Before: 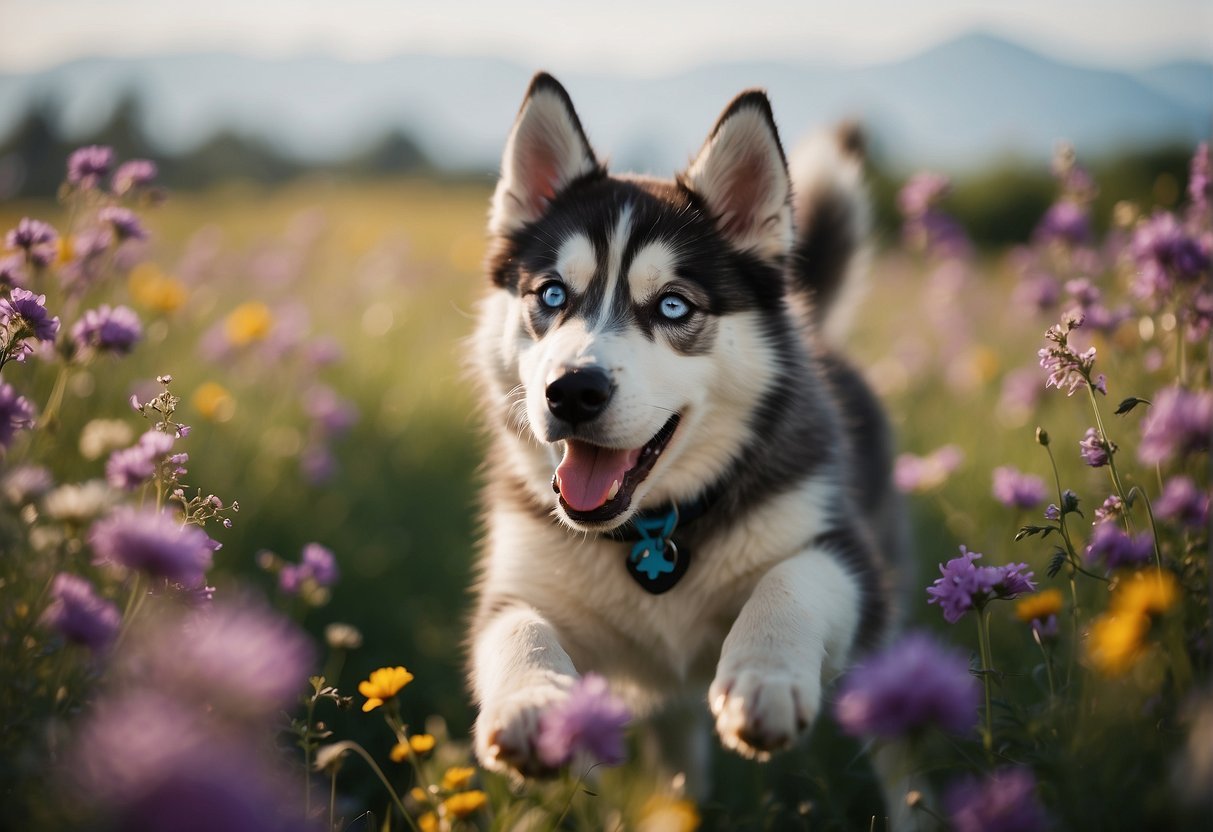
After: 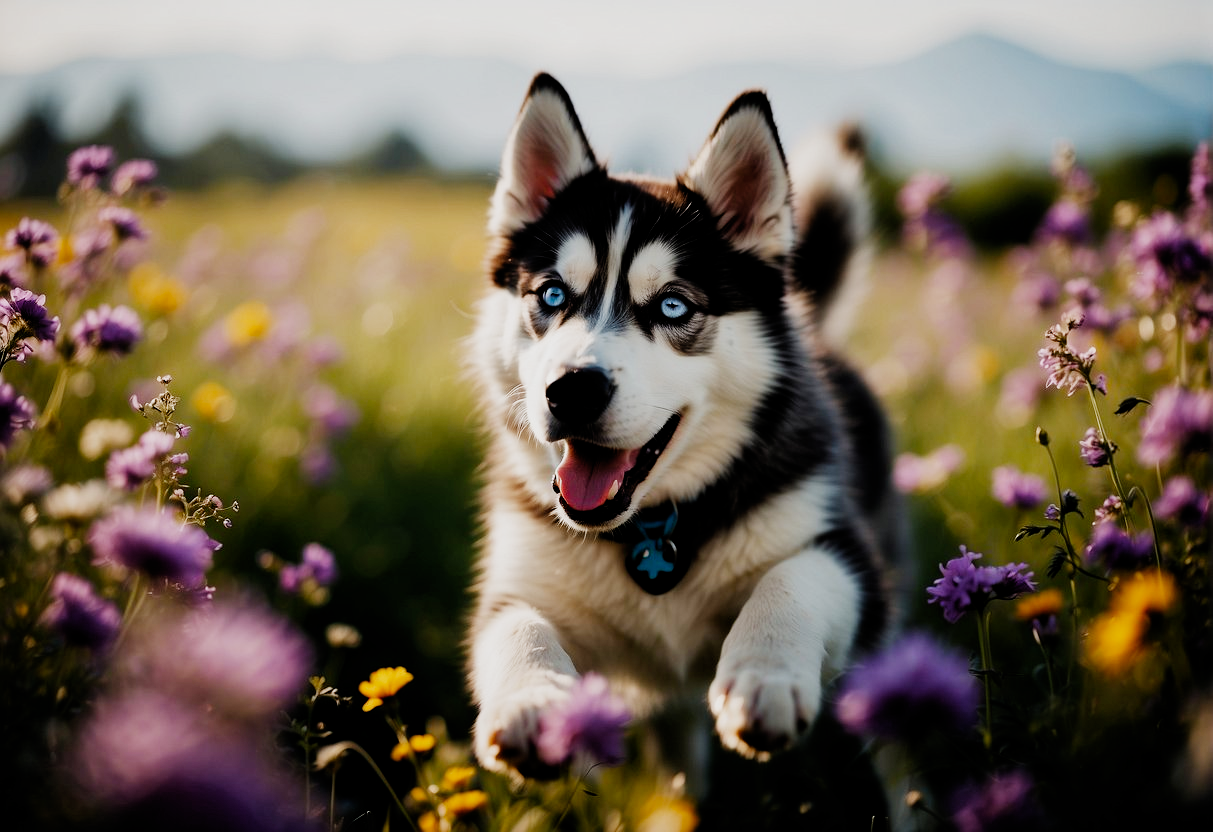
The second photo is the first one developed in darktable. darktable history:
filmic rgb: black relative exposure -4.97 EV, white relative exposure 3.99 EV, hardness 2.91, contrast 1.394, add noise in highlights 0, preserve chrominance no, color science v3 (2019), use custom middle-gray values true, contrast in highlights soft
local contrast: mode bilateral grid, contrast 15, coarseness 36, detail 106%, midtone range 0.2
